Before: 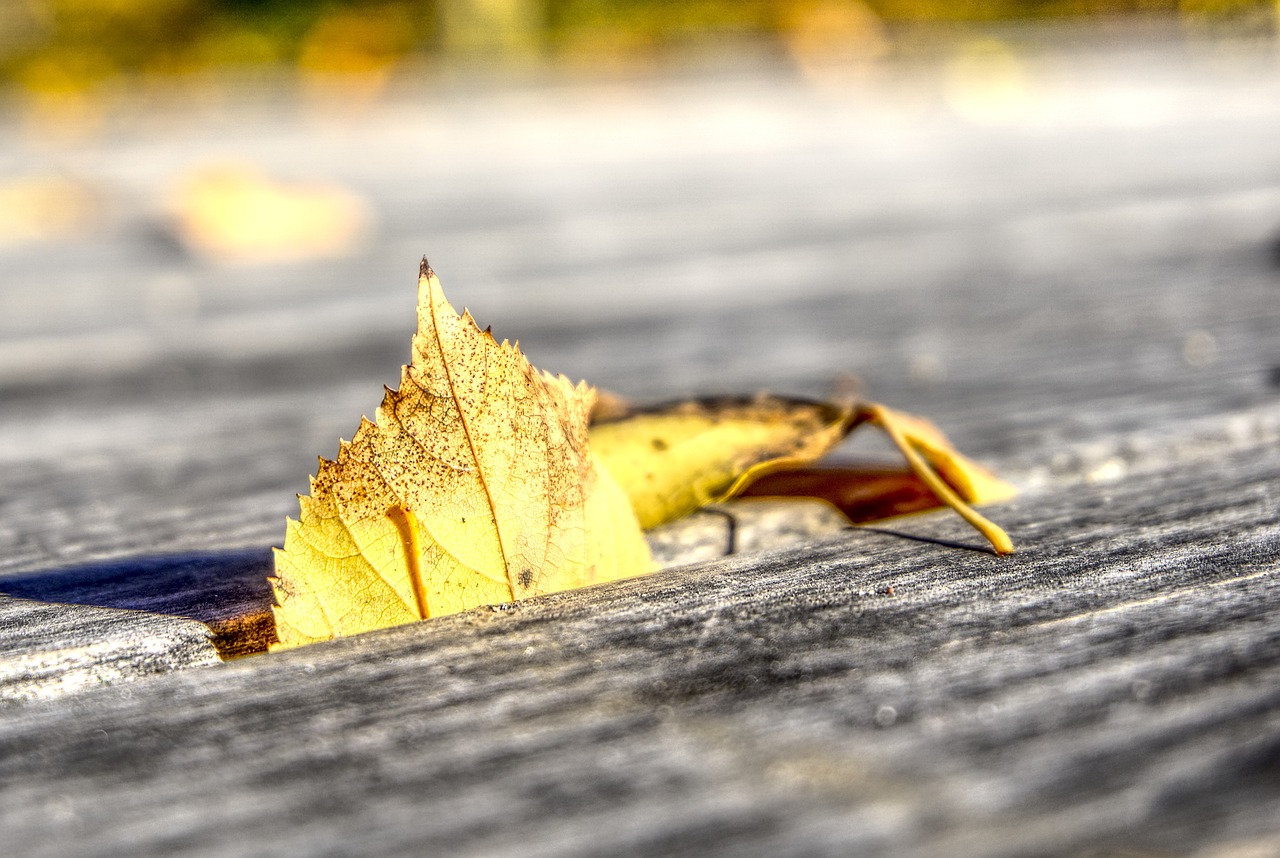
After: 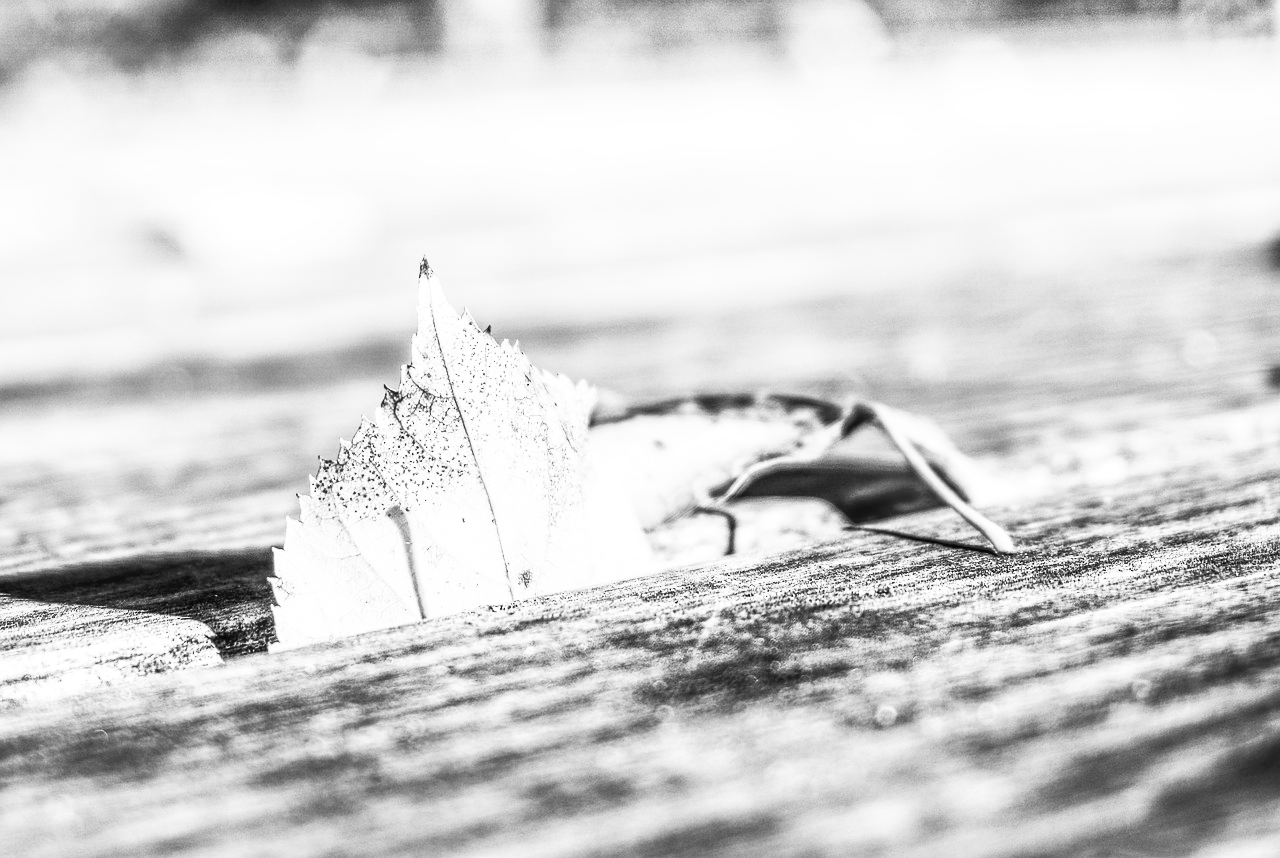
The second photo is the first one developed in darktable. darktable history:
color zones: curves: ch1 [(0, 0.153) (0.143, 0.15) (0.286, 0.151) (0.429, 0.152) (0.571, 0.152) (0.714, 0.151) (0.857, 0.151) (1, 0.153)]
contrast brightness saturation: contrast 0.53, brightness 0.47, saturation -1
